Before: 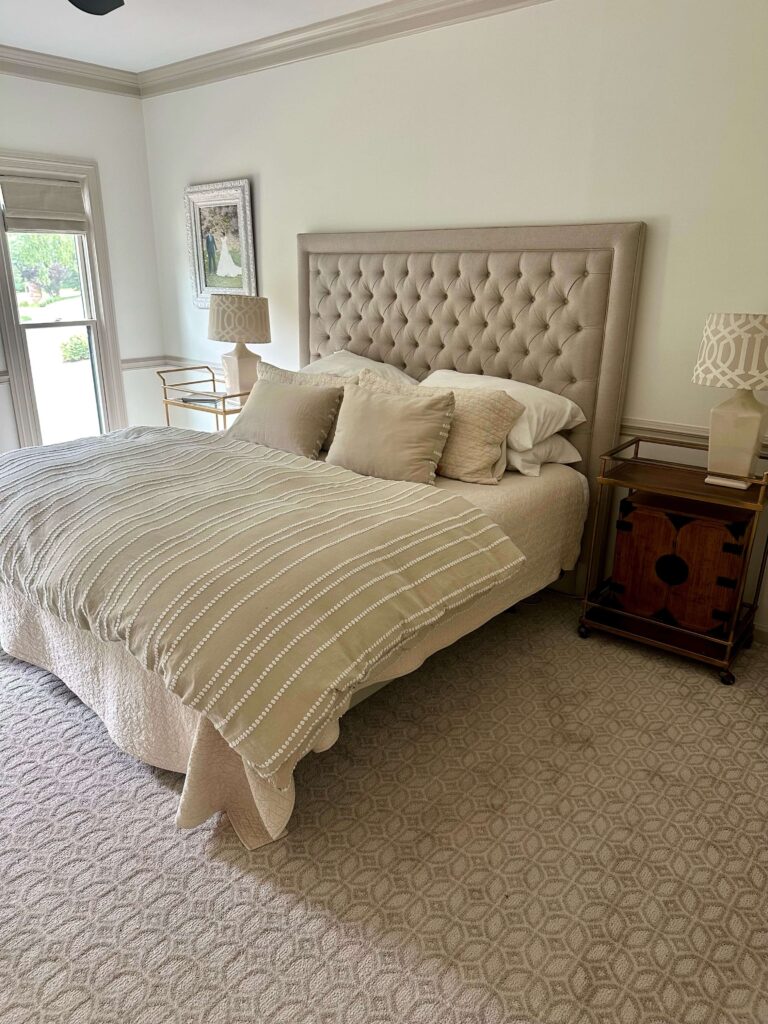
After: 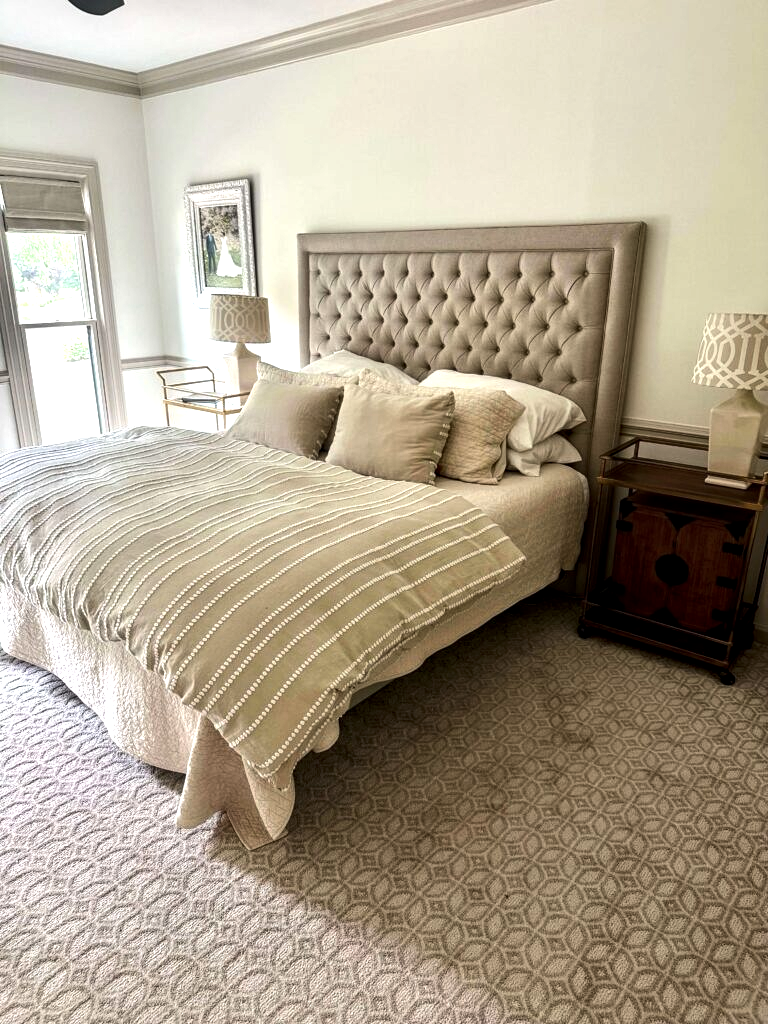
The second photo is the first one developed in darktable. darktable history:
tone equalizer: -8 EV -0.745 EV, -7 EV -0.669 EV, -6 EV -0.616 EV, -5 EV -0.414 EV, -3 EV 0.377 EV, -2 EV 0.6 EV, -1 EV 0.695 EV, +0 EV 0.776 EV, edges refinement/feathering 500, mask exposure compensation -1.57 EV, preserve details no
local contrast: detail 130%
